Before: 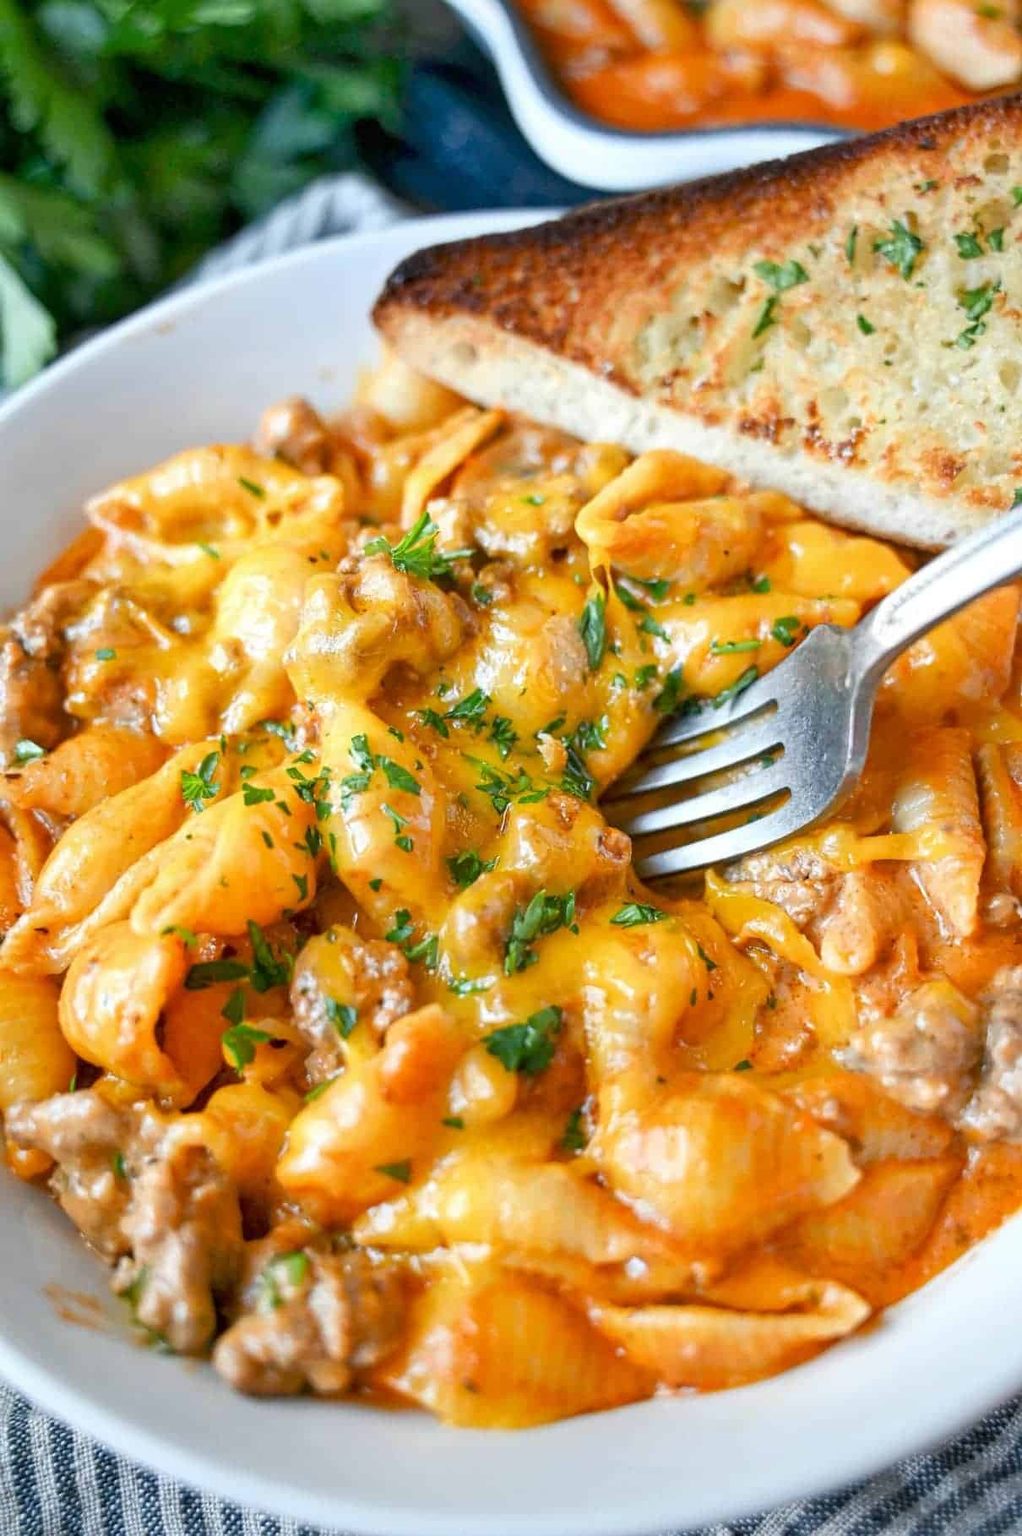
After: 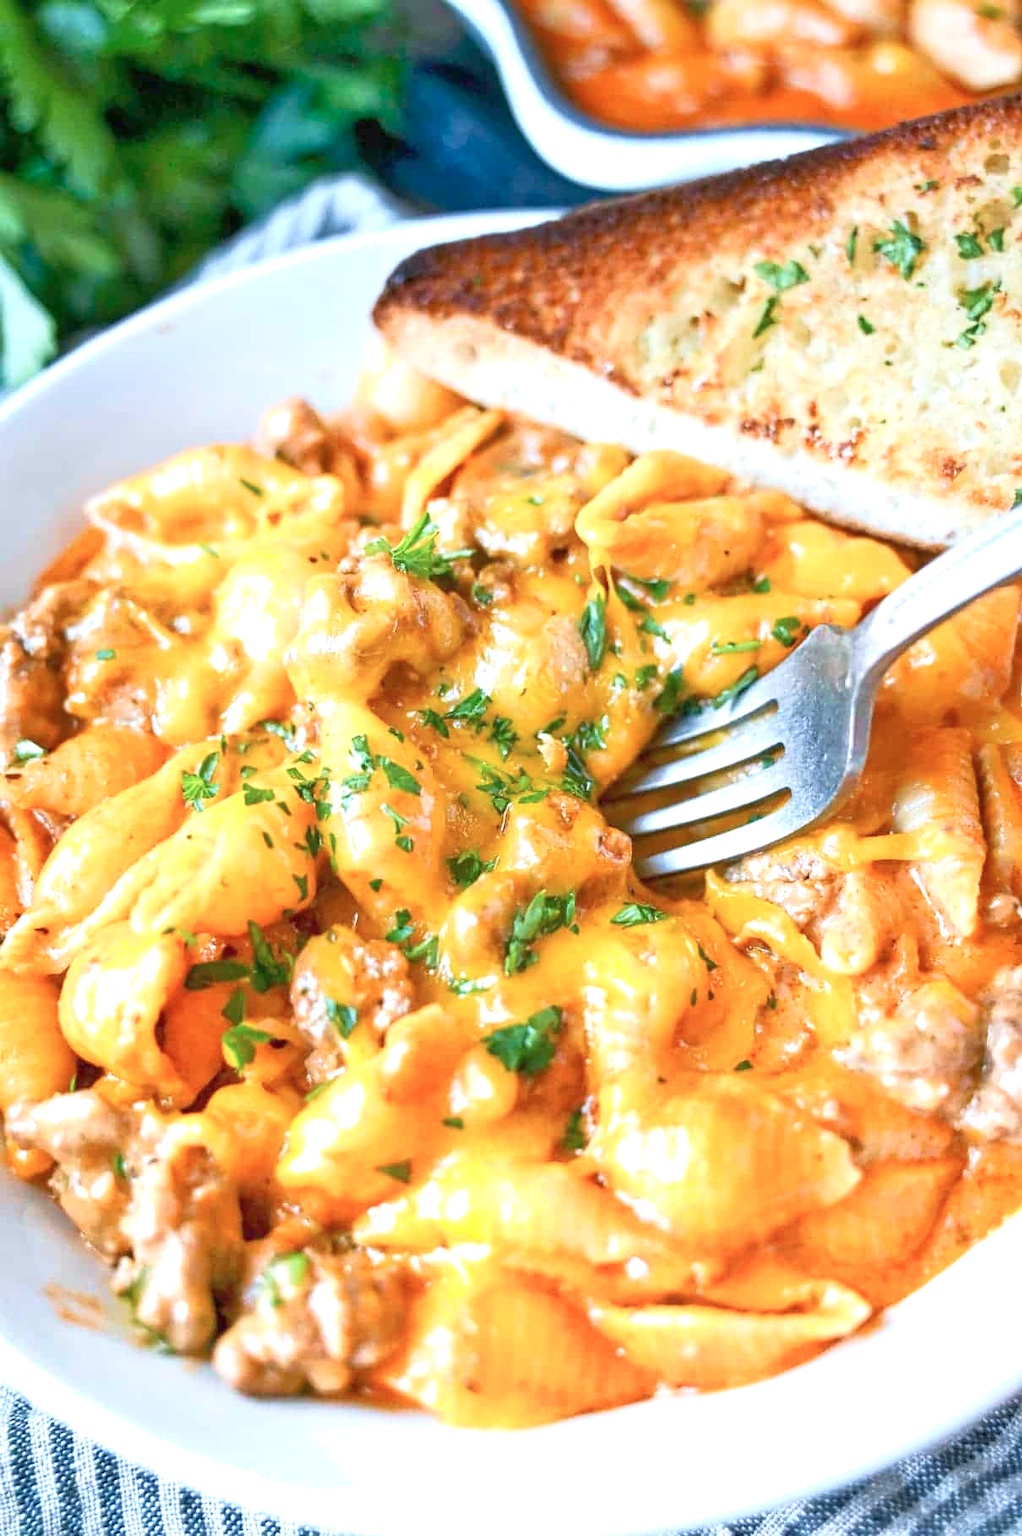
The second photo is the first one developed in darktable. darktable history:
white balance: emerald 1
exposure: black level correction 0, exposure 1 EV, compensate highlight preservation false
color correction: highlights a* -0.772, highlights b* -8.92
graduated density: rotation 5.63°, offset 76.9
tone equalizer: -8 EV 1 EV, -7 EV 1 EV, -6 EV 1 EV, -5 EV 1 EV, -4 EV 1 EV, -3 EV 0.75 EV, -2 EV 0.5 EV, -1 EV 0.25 EV
shadows and highlights: shadows 0, highlights 40
velvia: on, module defaults
